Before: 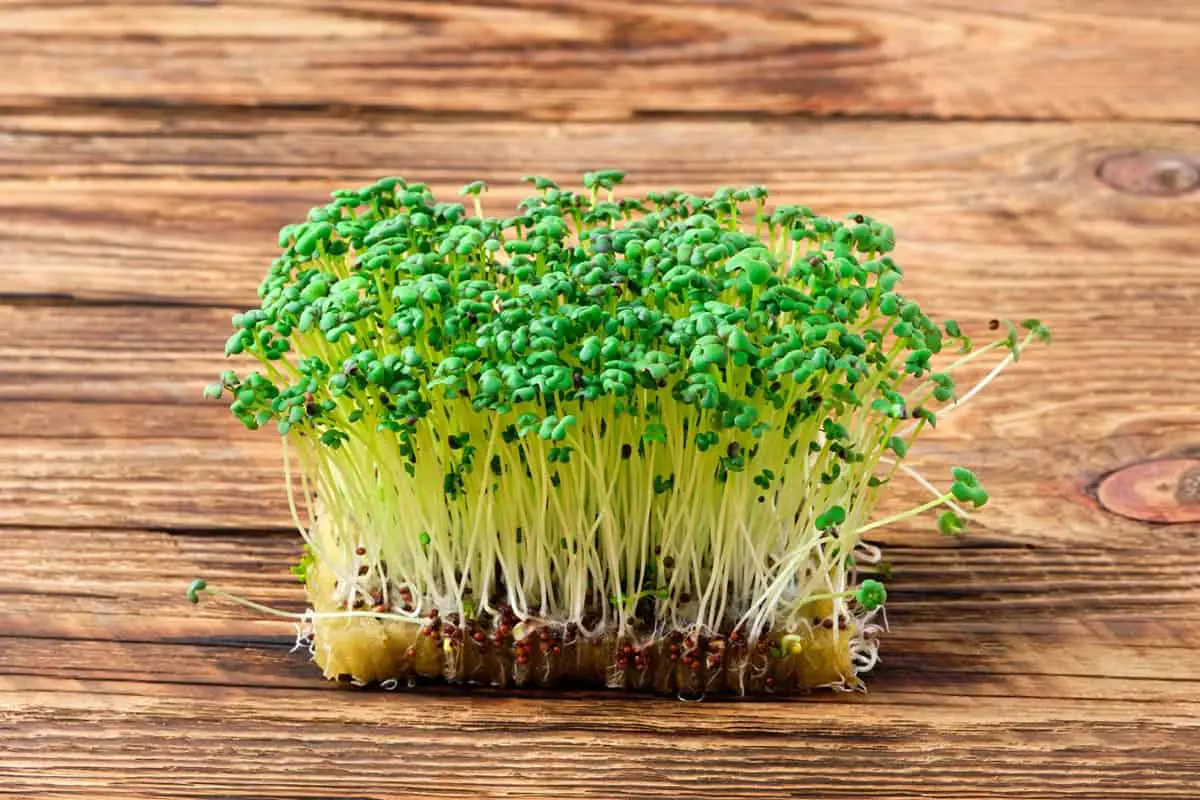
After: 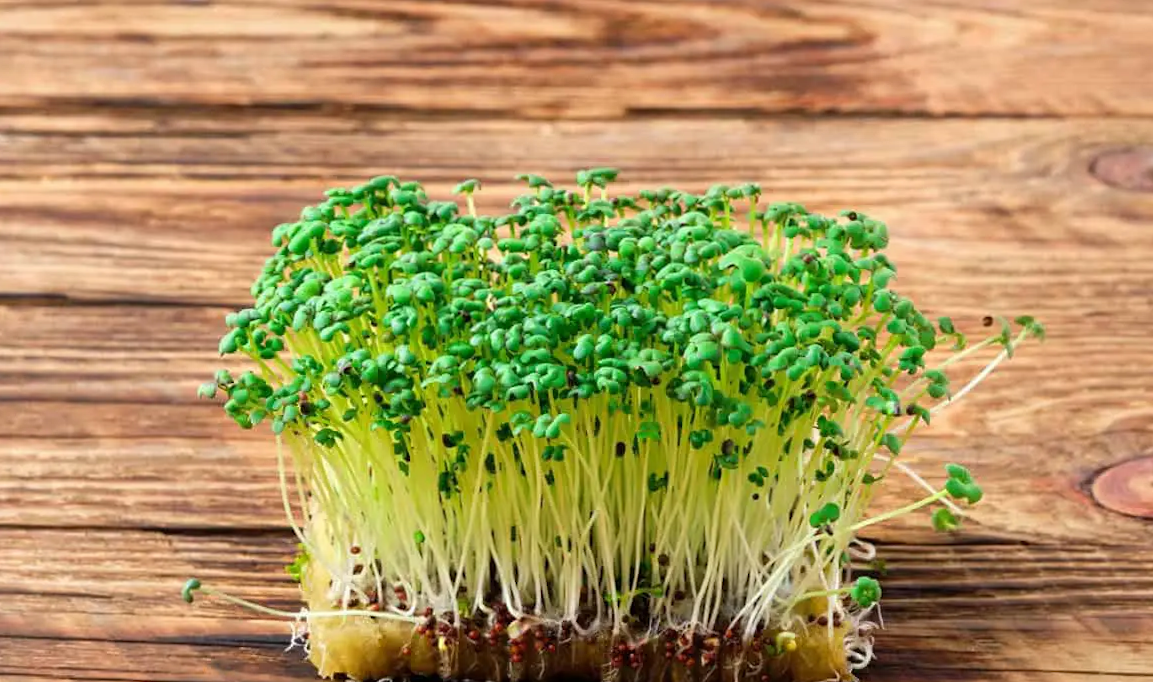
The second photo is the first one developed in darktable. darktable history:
crop and rotate: angle 0.2°, left 0.275%, right 3.127%, bottom 14.18%
exposure: compensate highlight preservation false
